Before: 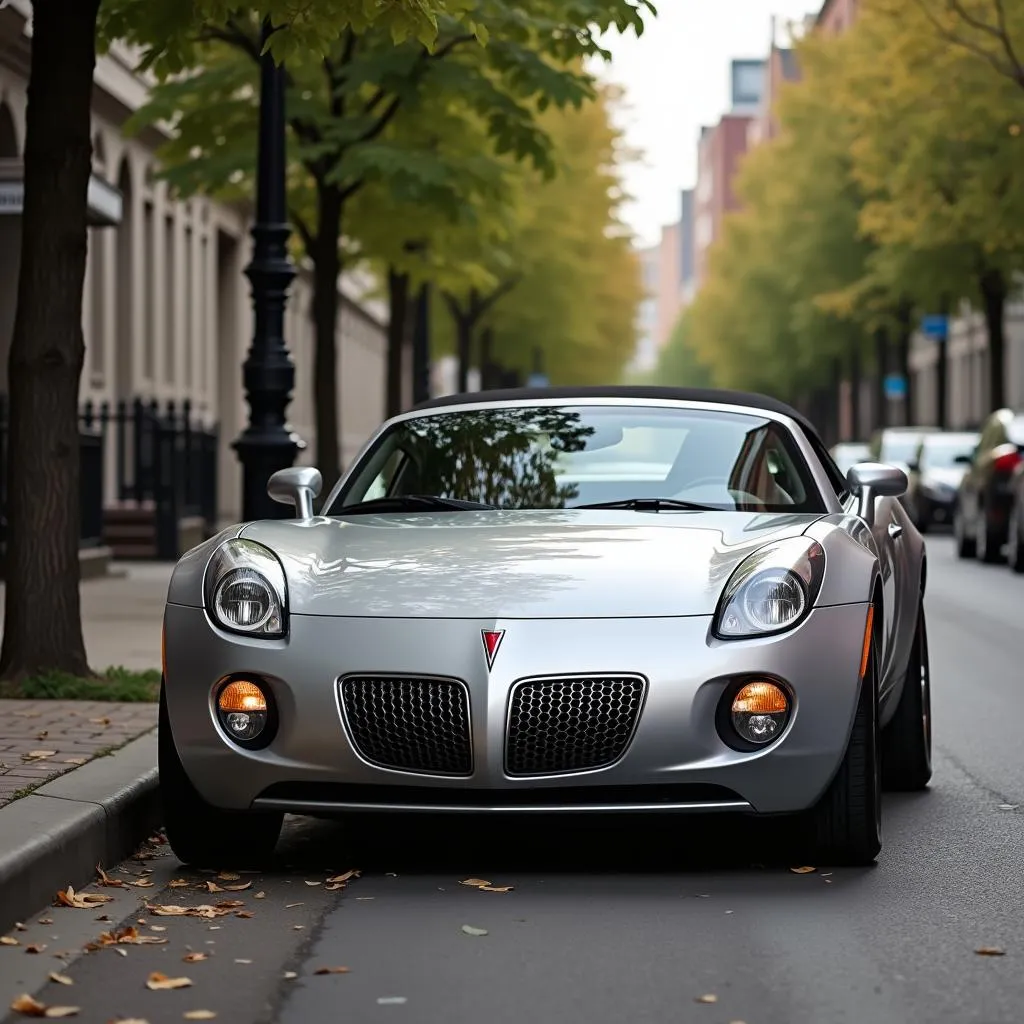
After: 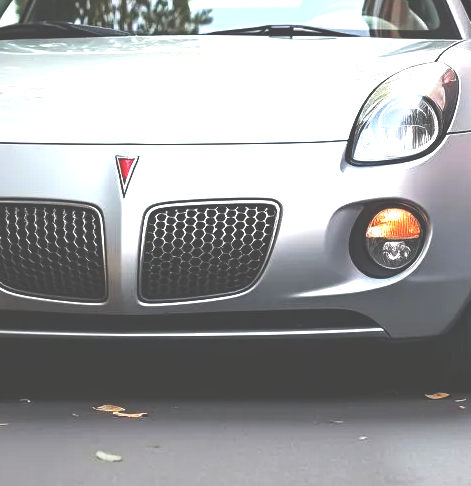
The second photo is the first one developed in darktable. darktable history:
crop: left 35.756%, top 46.322%, right 18.179%, bottom 6.127%
exposure: black level correction -0.023, exposure 1.396 EV, compensate highlight preservation false
